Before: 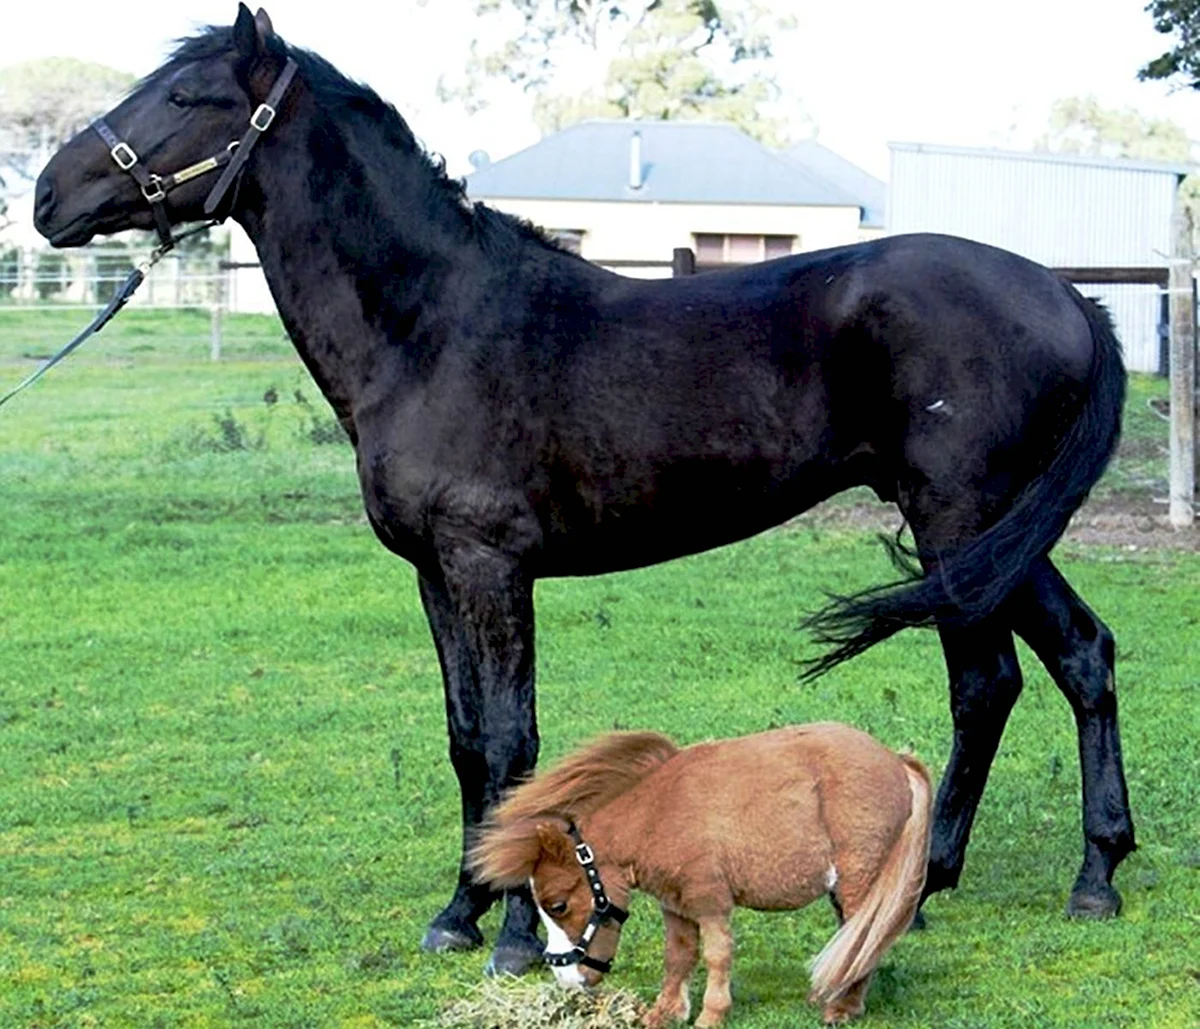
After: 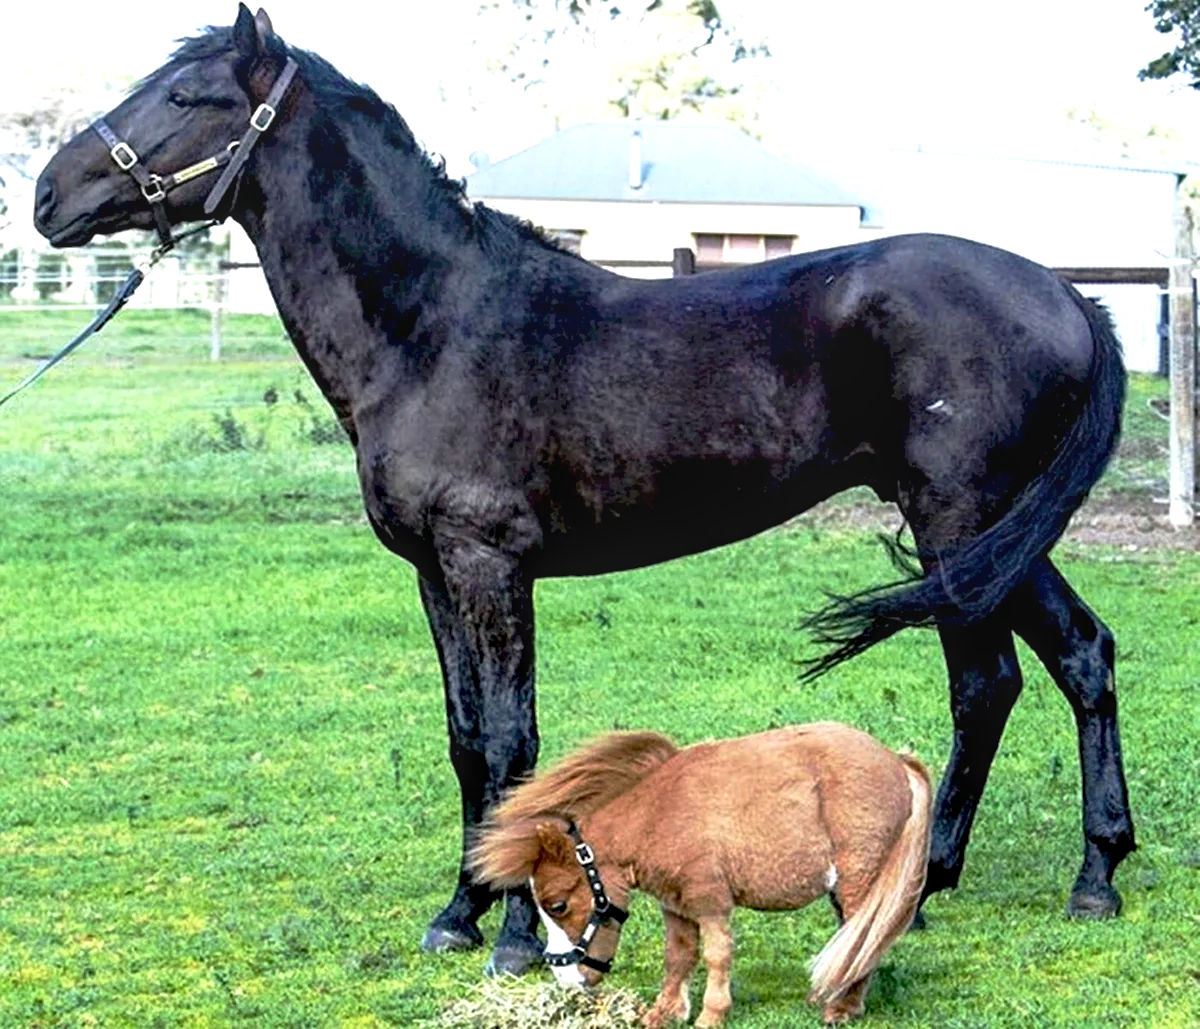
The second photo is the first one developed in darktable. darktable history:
local contrast: on, module defaults
exposure: black level correction 0.001, exposure 0.5 EV, compensate highlight preservation false
